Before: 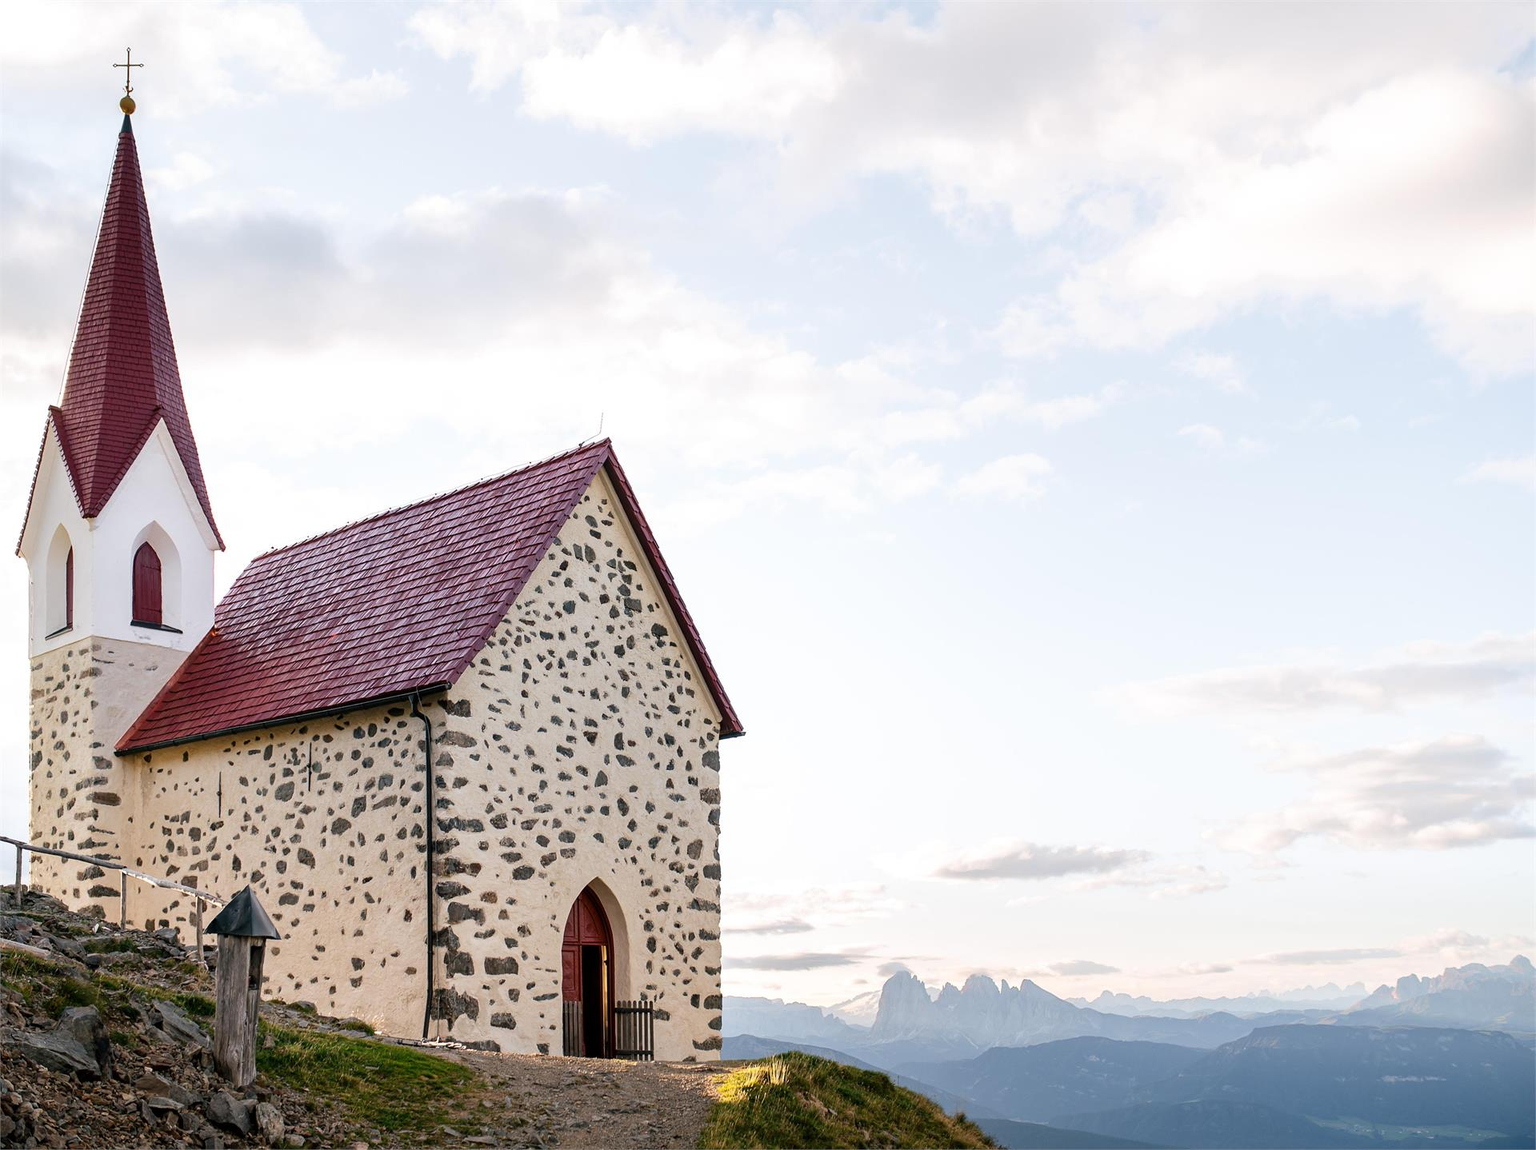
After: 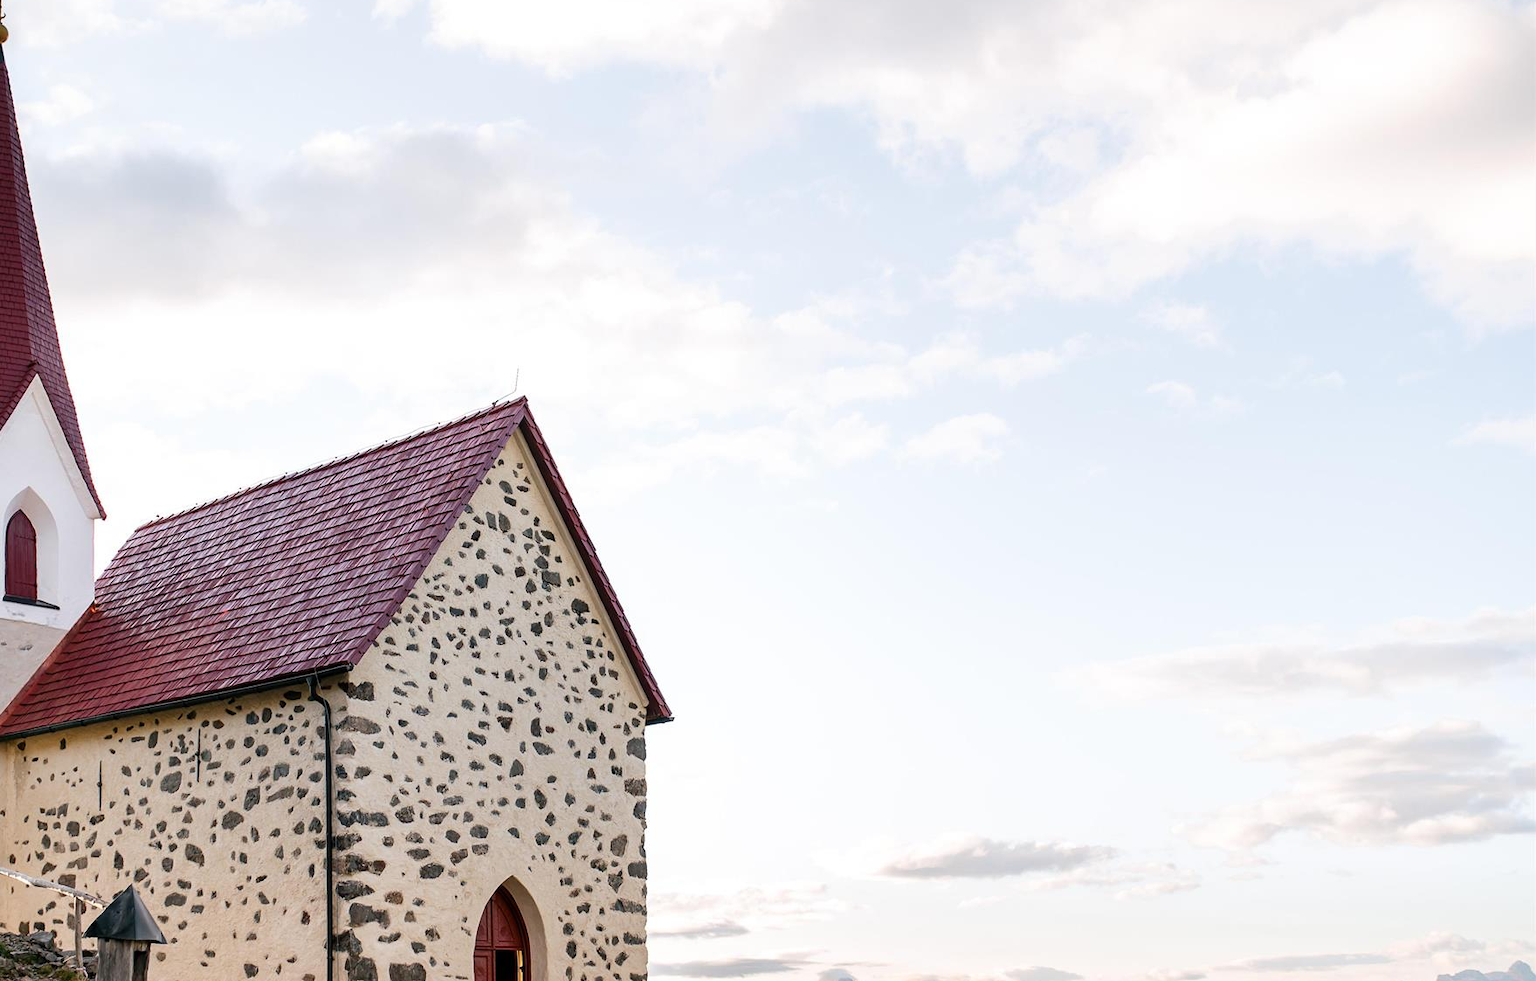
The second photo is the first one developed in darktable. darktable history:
crop: left 8.381%, top 6.55%, bottom 15.235%
